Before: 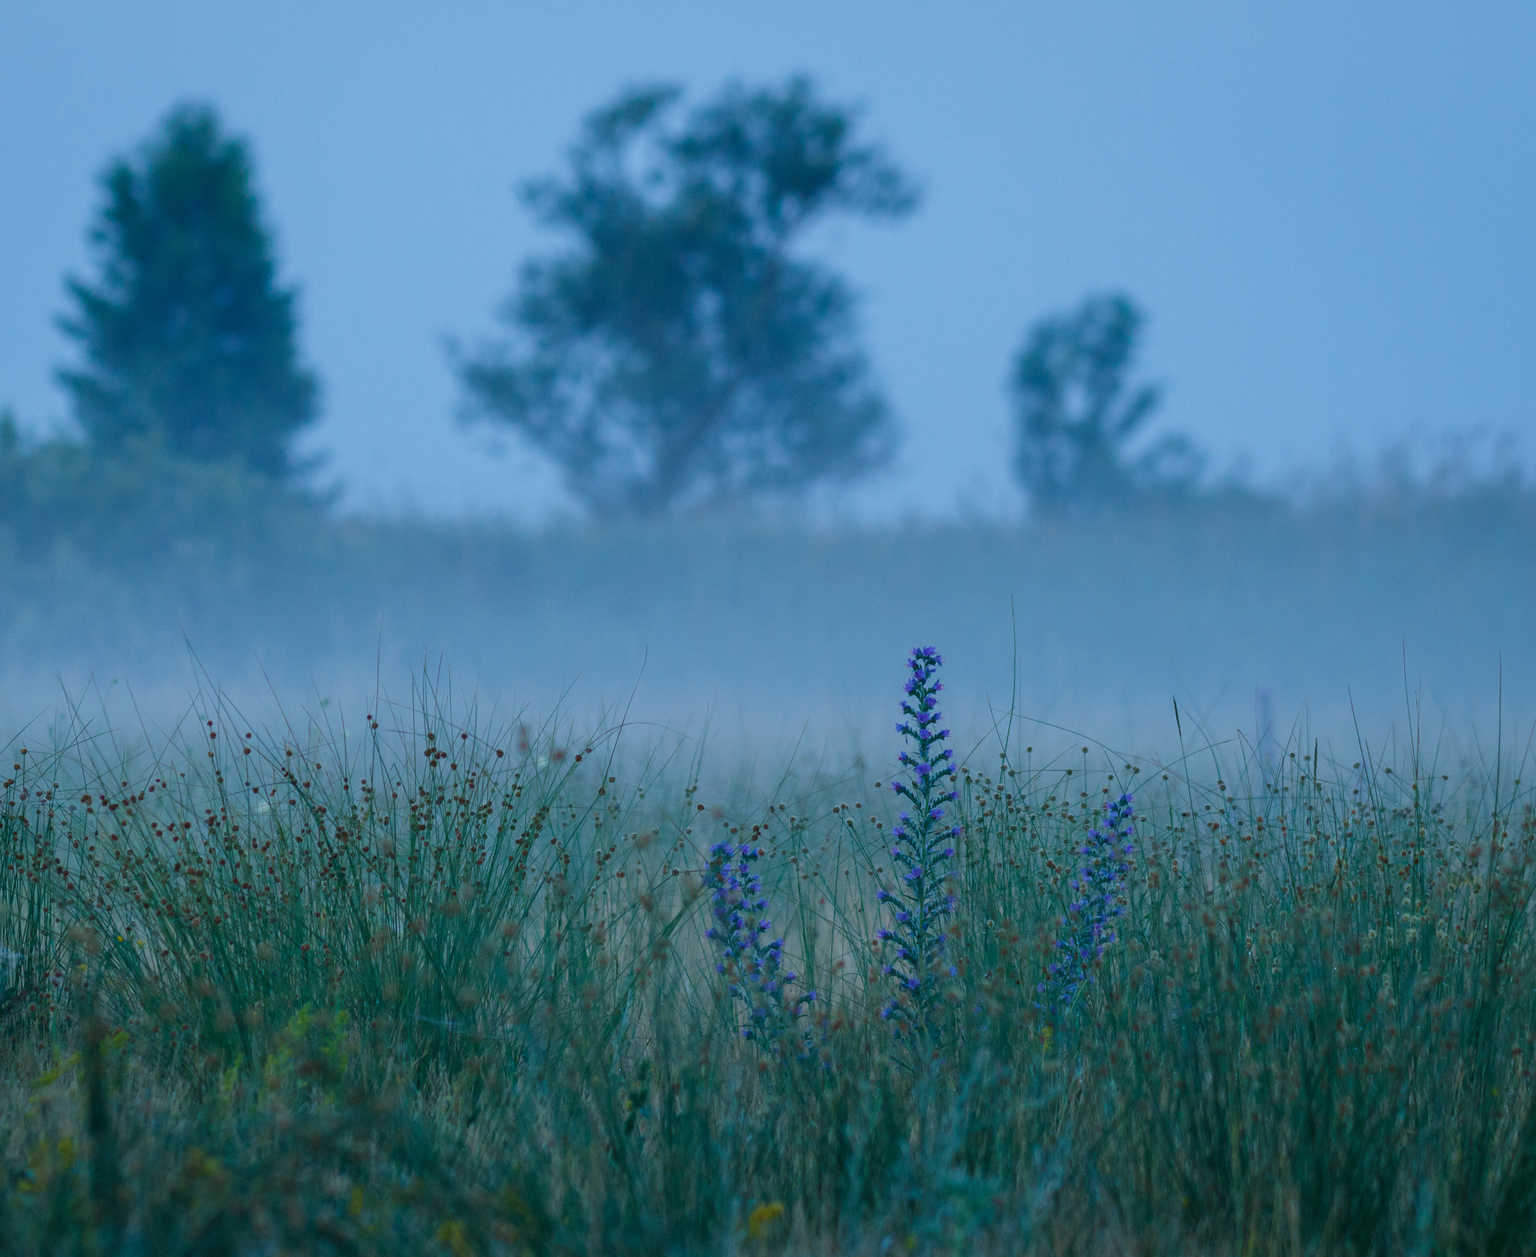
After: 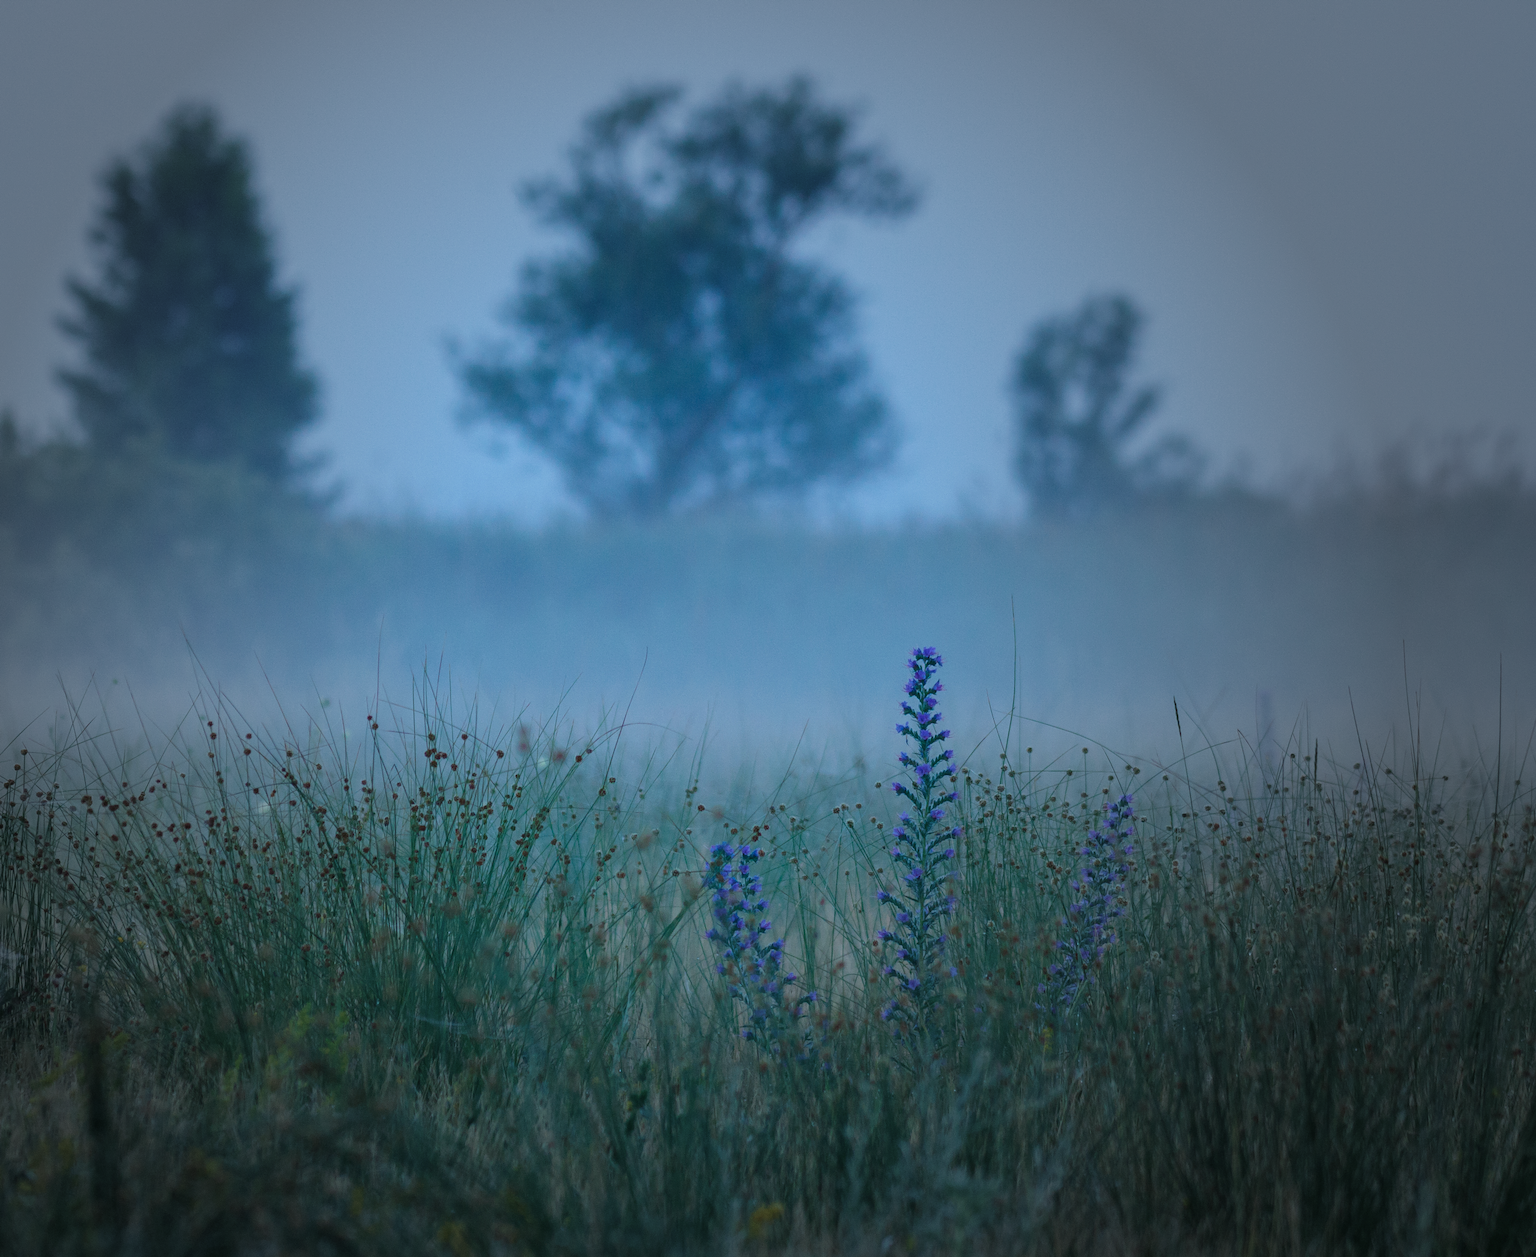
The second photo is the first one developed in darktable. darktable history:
vignetting: fall-off start 33.76%, fall-off radius 64.94%, brightness -0.575, center (-0.12, -0.002), width/height ratio 0.959
tone equalizer: on, module defaults
